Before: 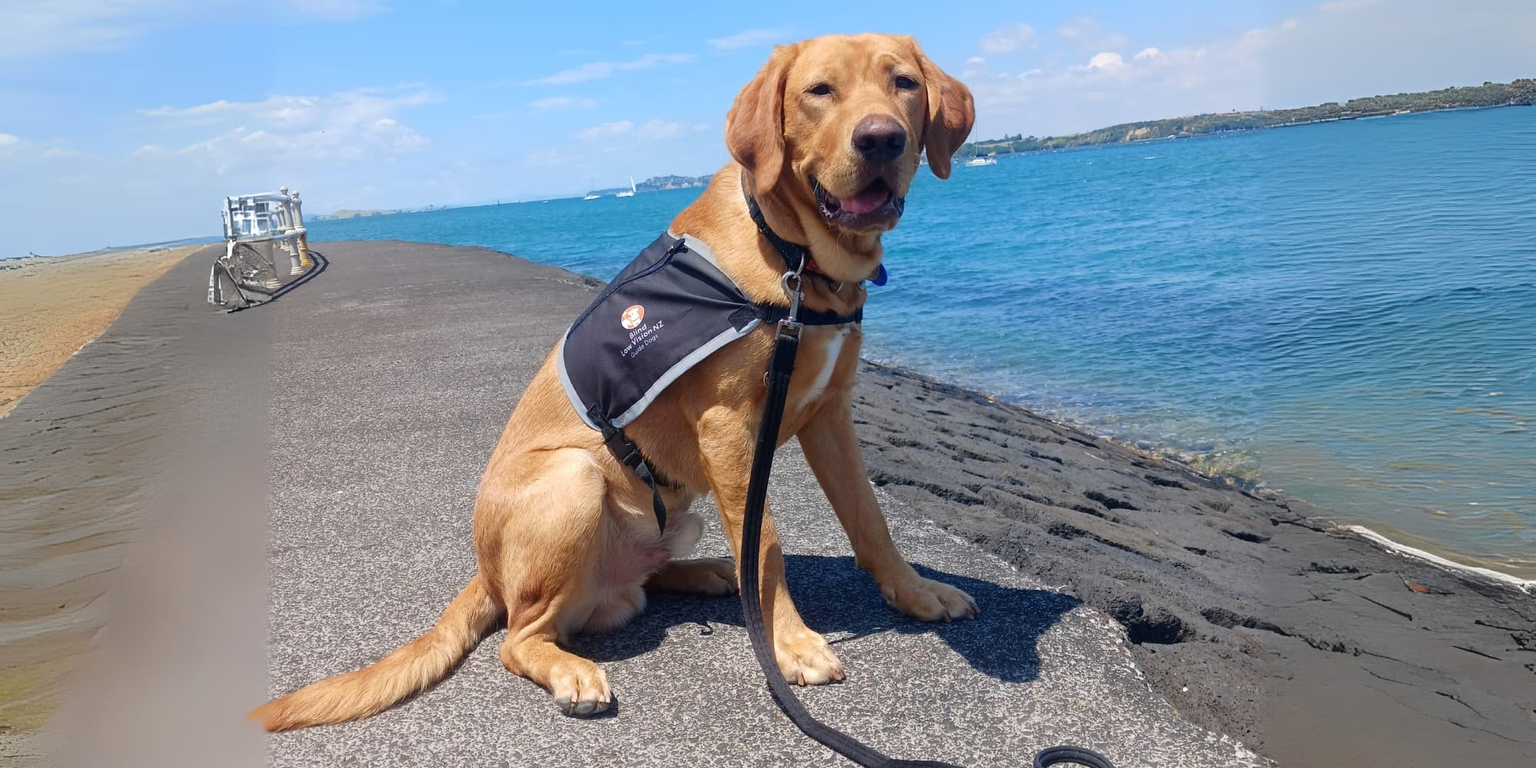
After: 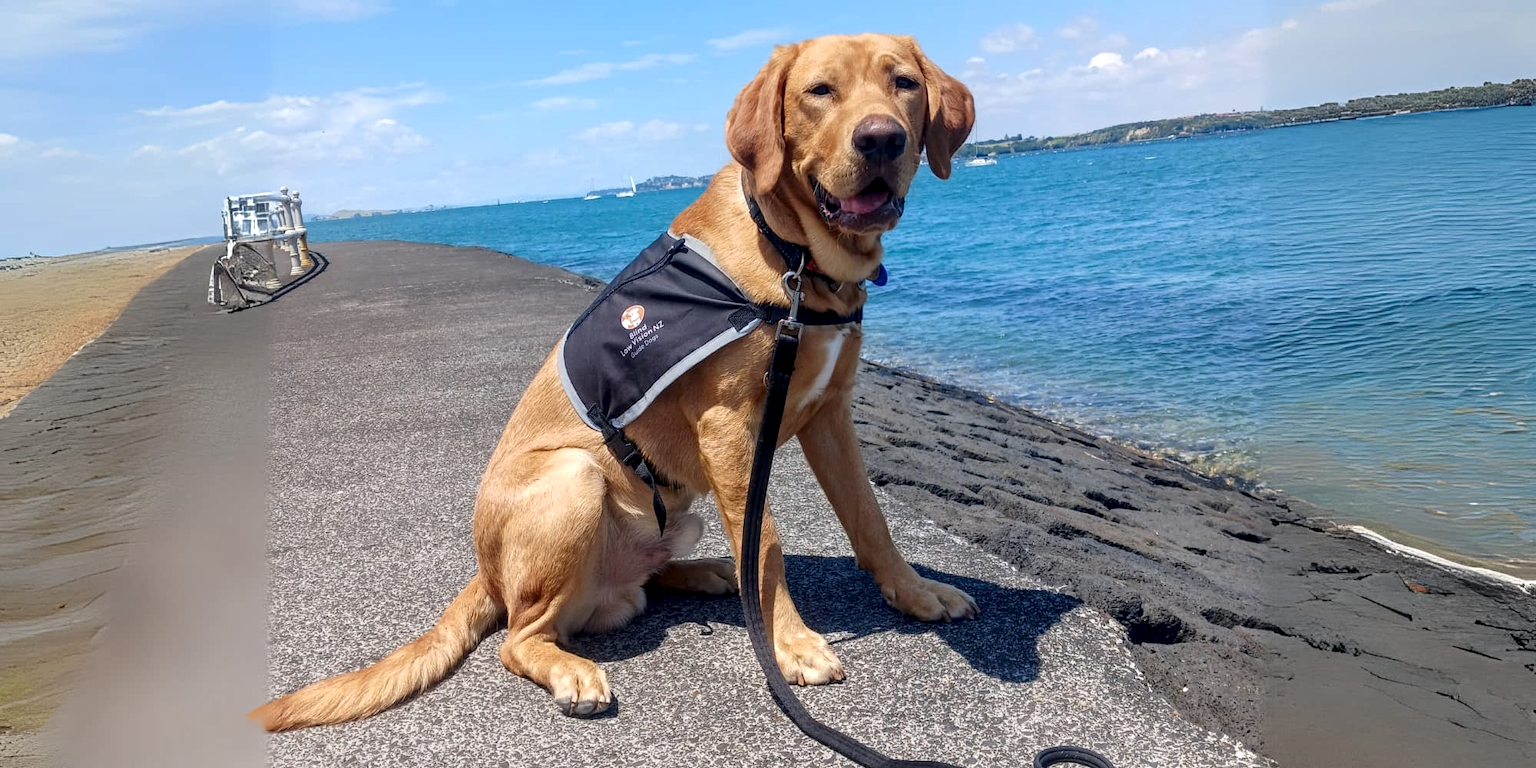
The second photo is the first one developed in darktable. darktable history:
exposure: exposure 0.02 EV, compensate highlight preservation false
local contrast: detail 140%
